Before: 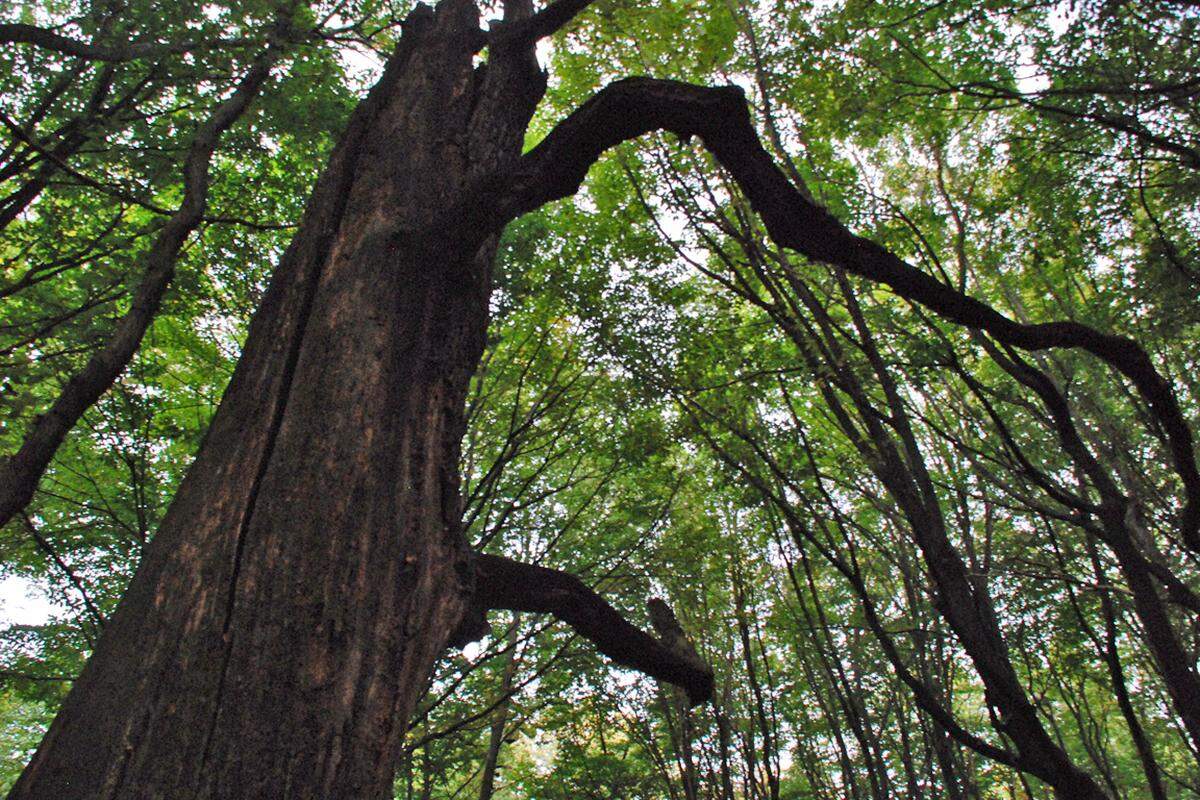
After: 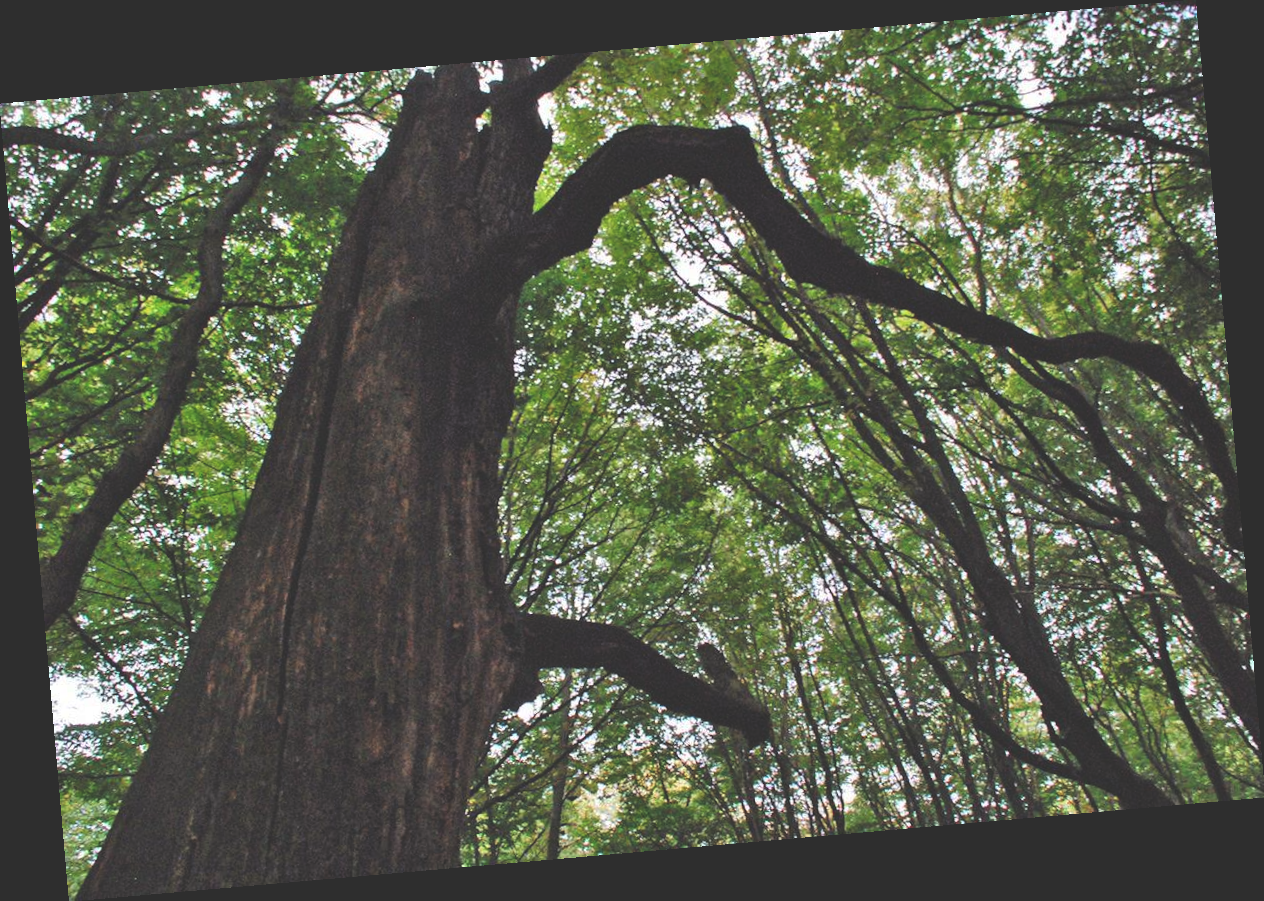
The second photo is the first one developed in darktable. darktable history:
exposure: black level correction -0.028, compensate highlight preservation false
rotate and perspective: rotation -4.98°, automatic cropping off
